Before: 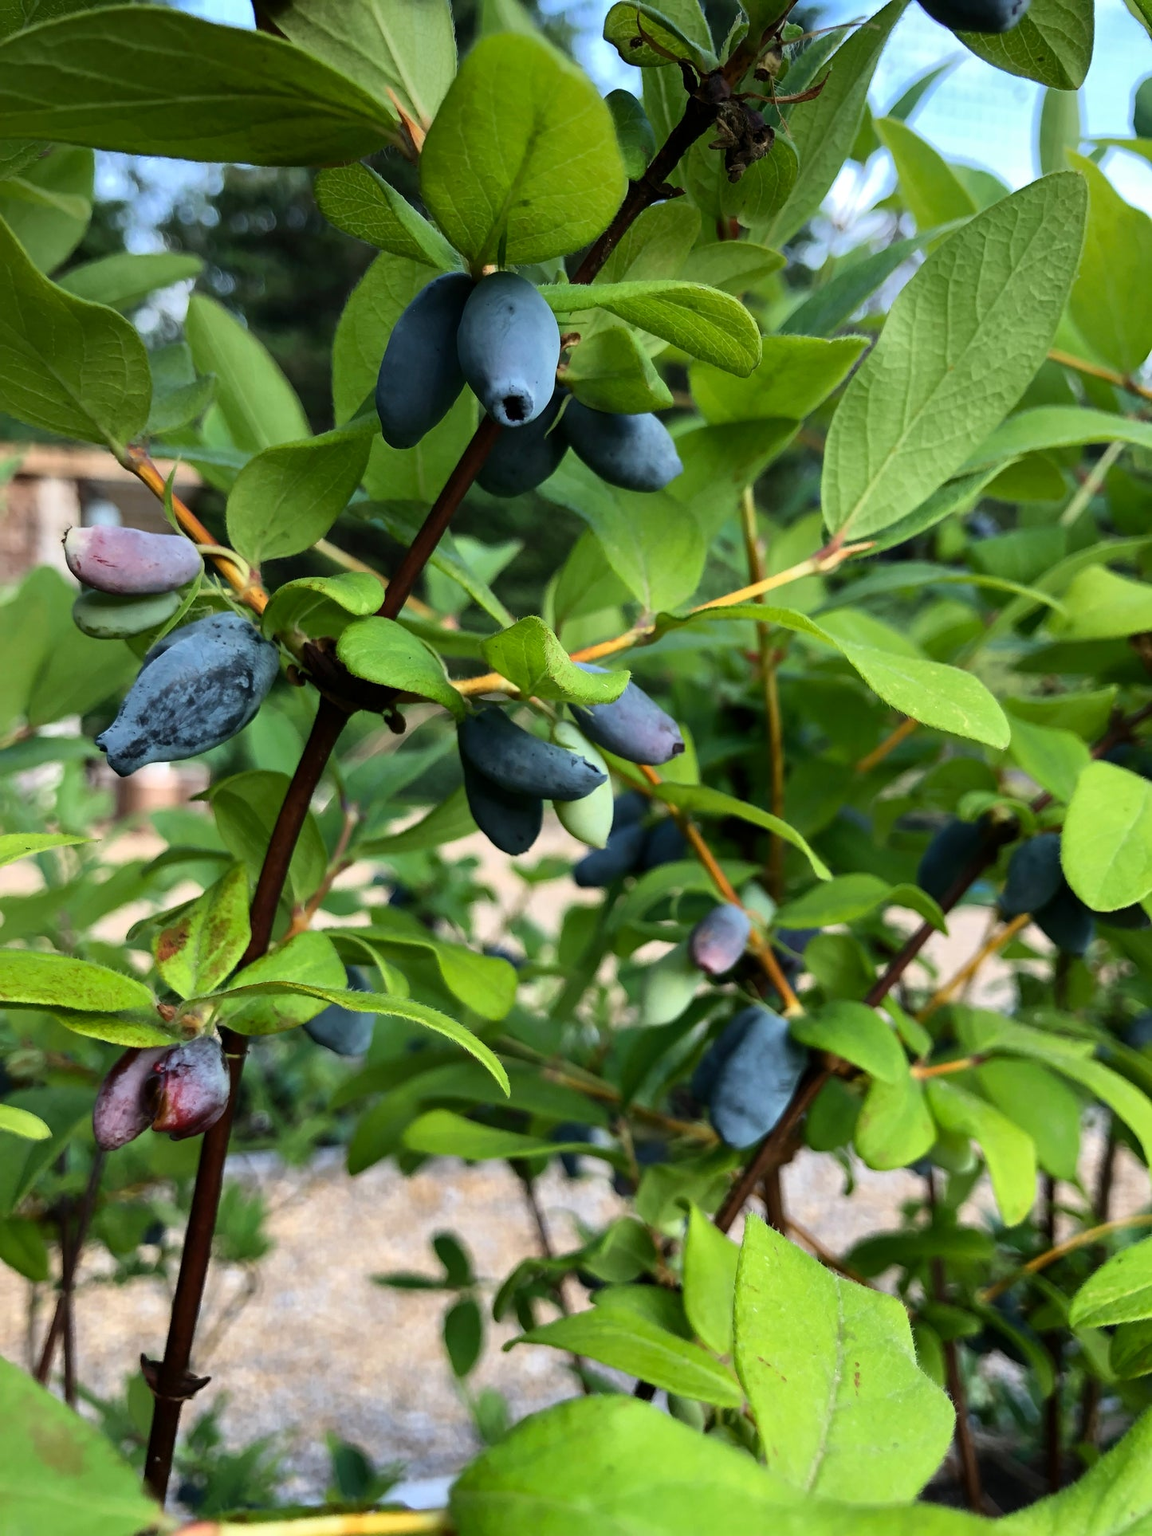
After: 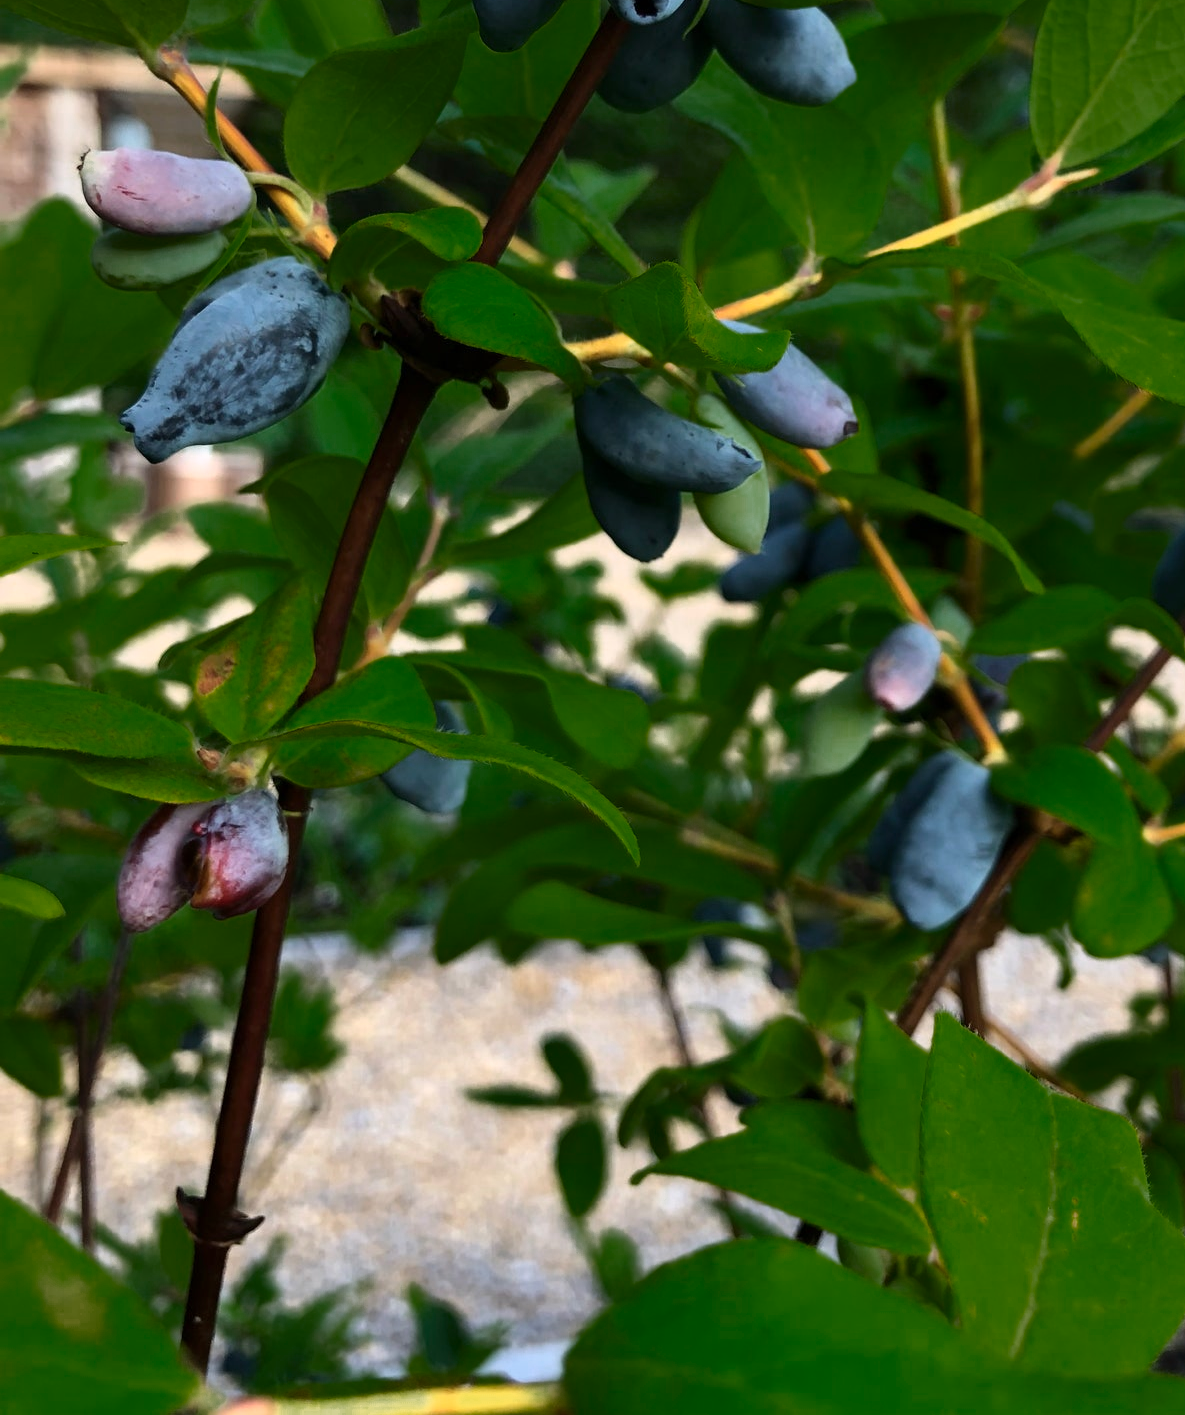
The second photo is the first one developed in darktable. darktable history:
color zones: curves: ch0 [(0.25, 0.5) (0.347, 0.092) (0.75, 0.5)]; ch1 [(0.25, 0.5) (0.33, 0.51) (0.75, 0.5)]
crop: top 26.531%, right 17.959%
